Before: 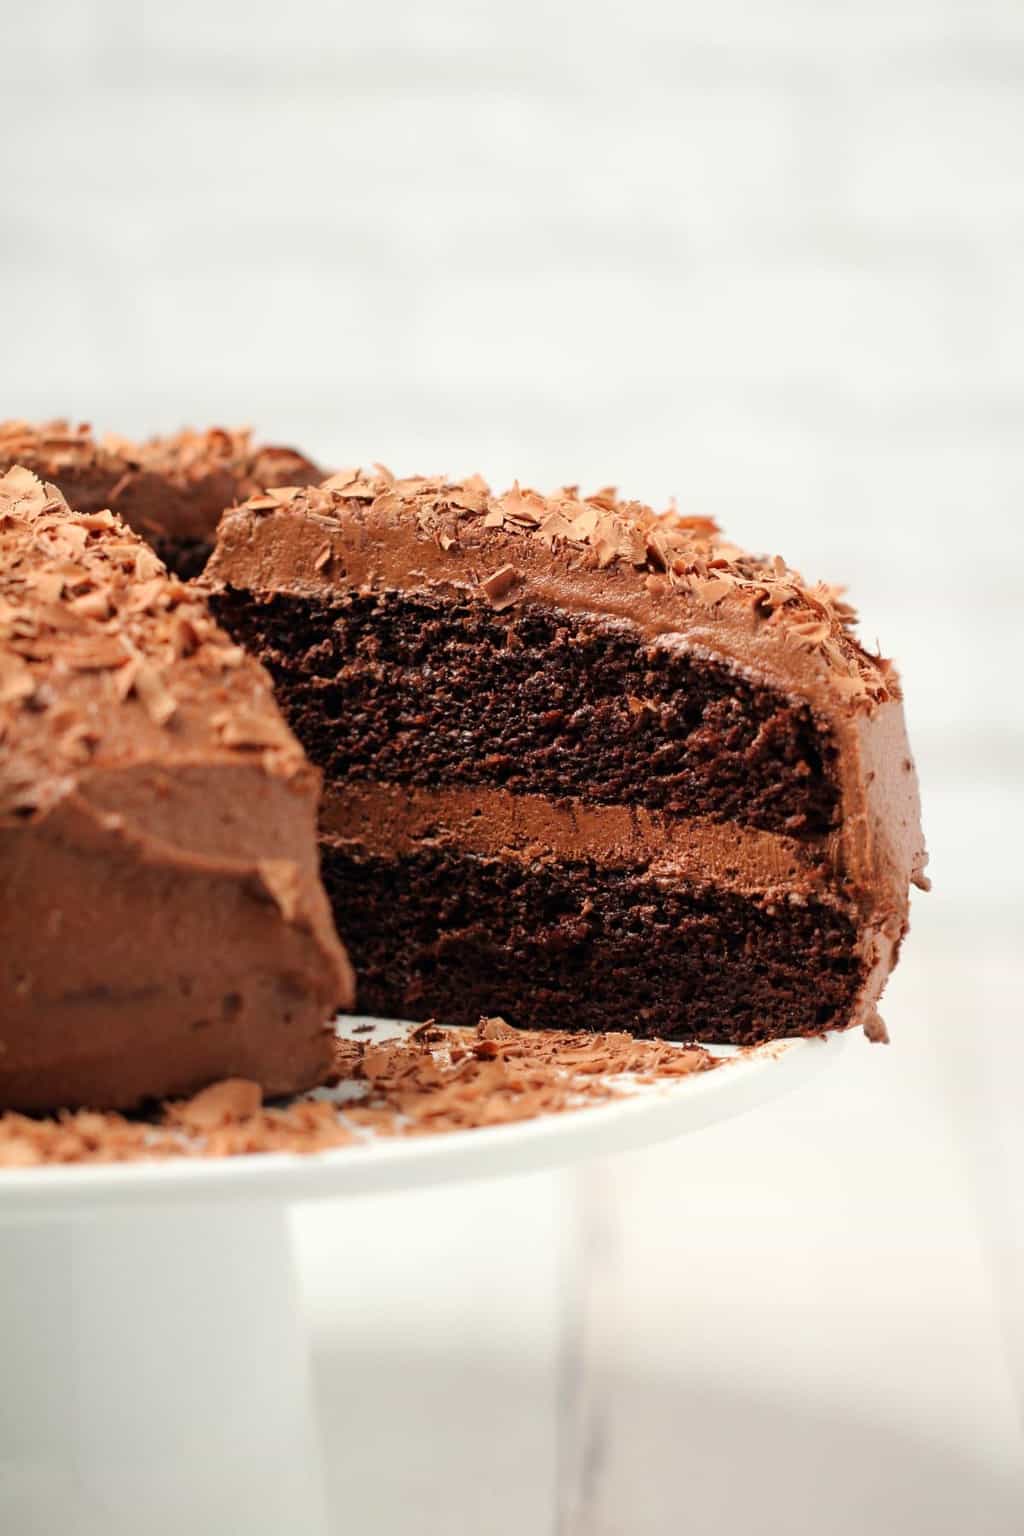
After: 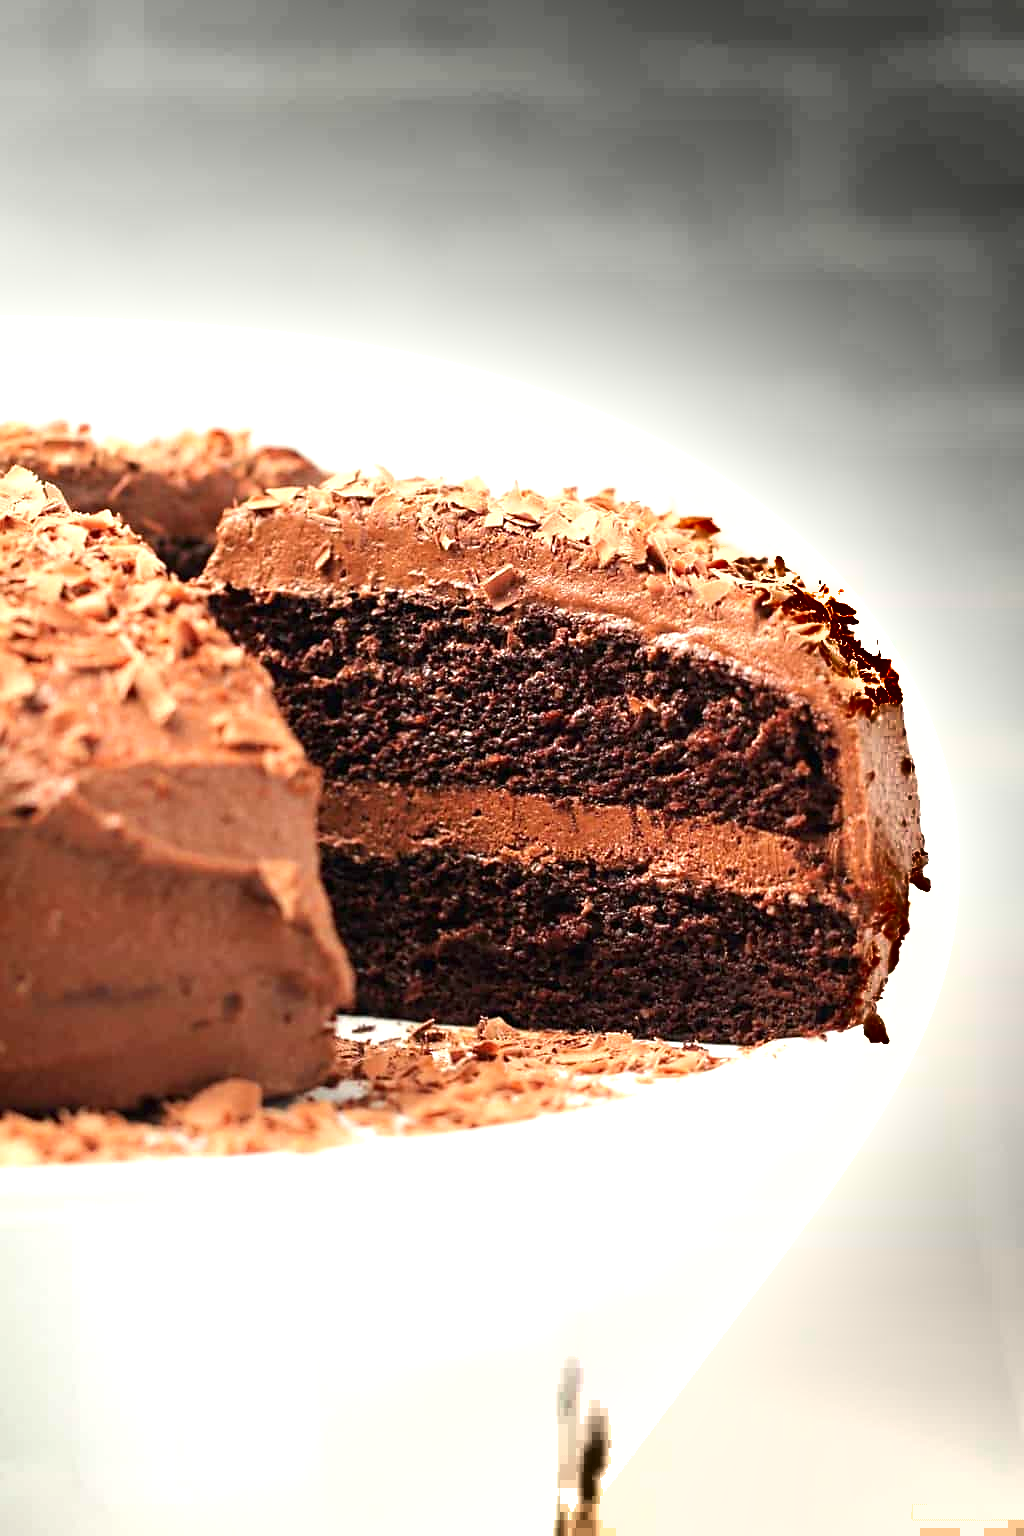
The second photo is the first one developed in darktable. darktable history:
sharpen: radius 1.889, amount 0.4, threshold 1.57
shadows and highlights: radius 332.18, shadows 53.57, highlights -98.12, compress 94.47%, soften with gaussian
exposure: black level correction 0, exposure 0.897 EV, compensate highlight preservation false
